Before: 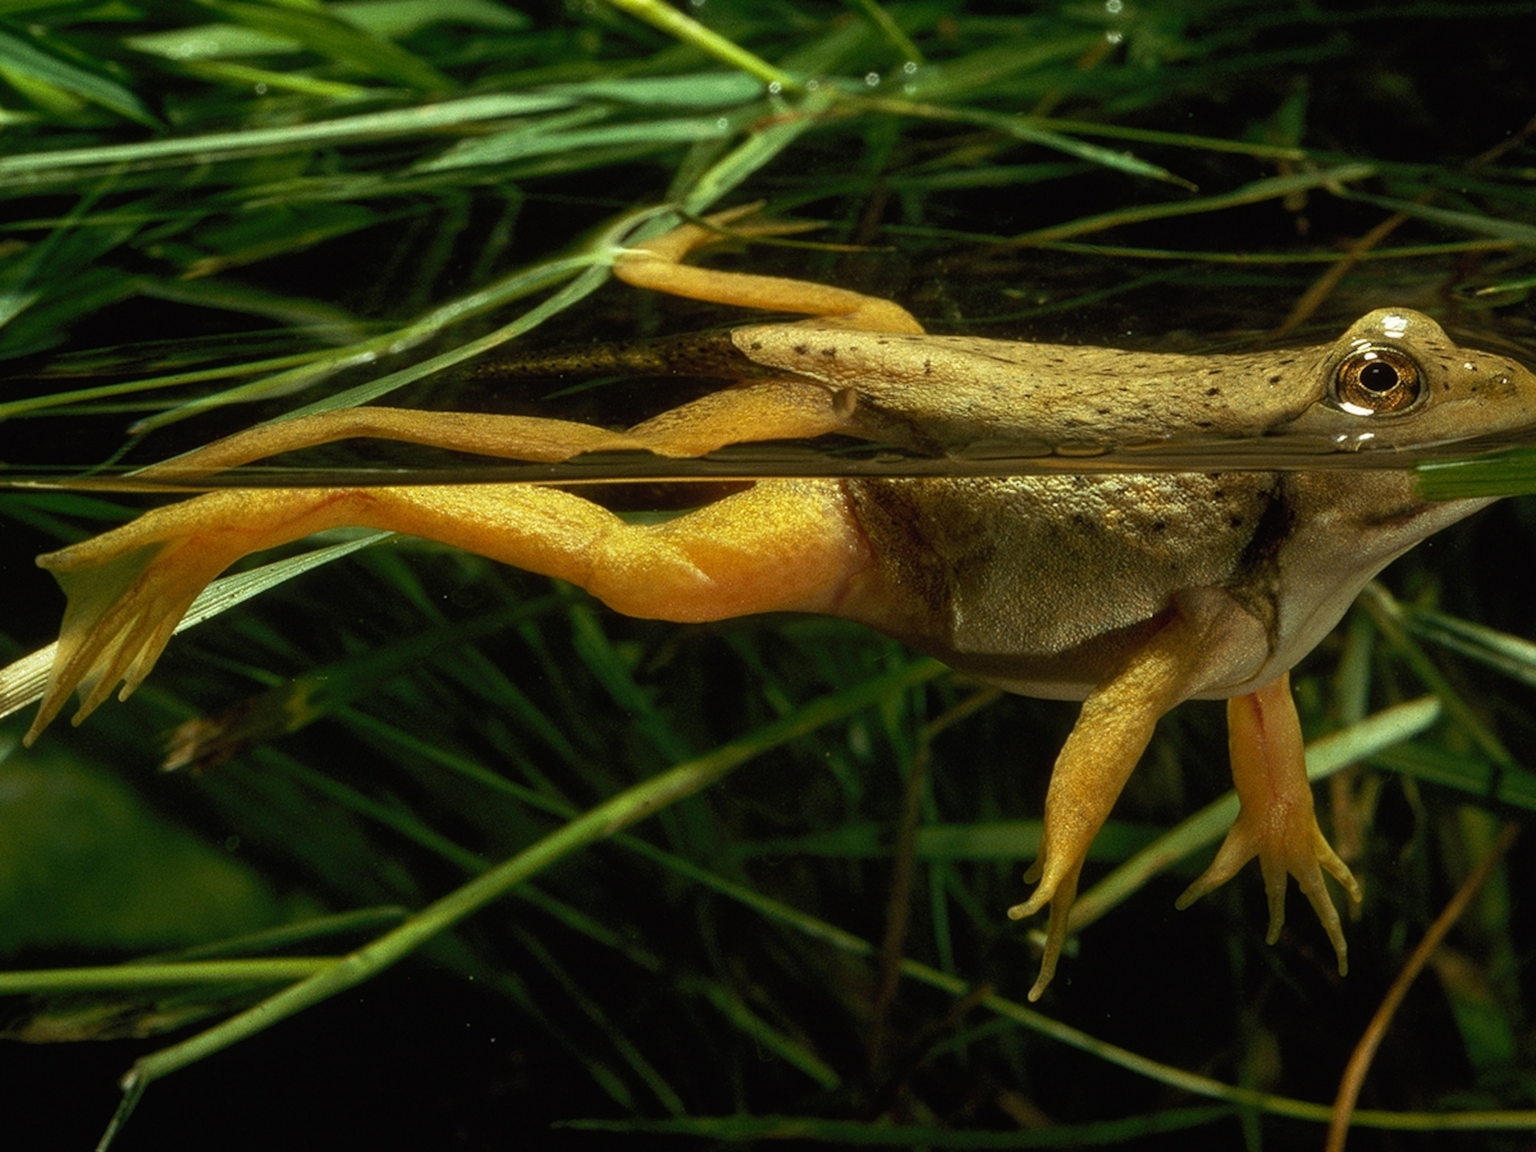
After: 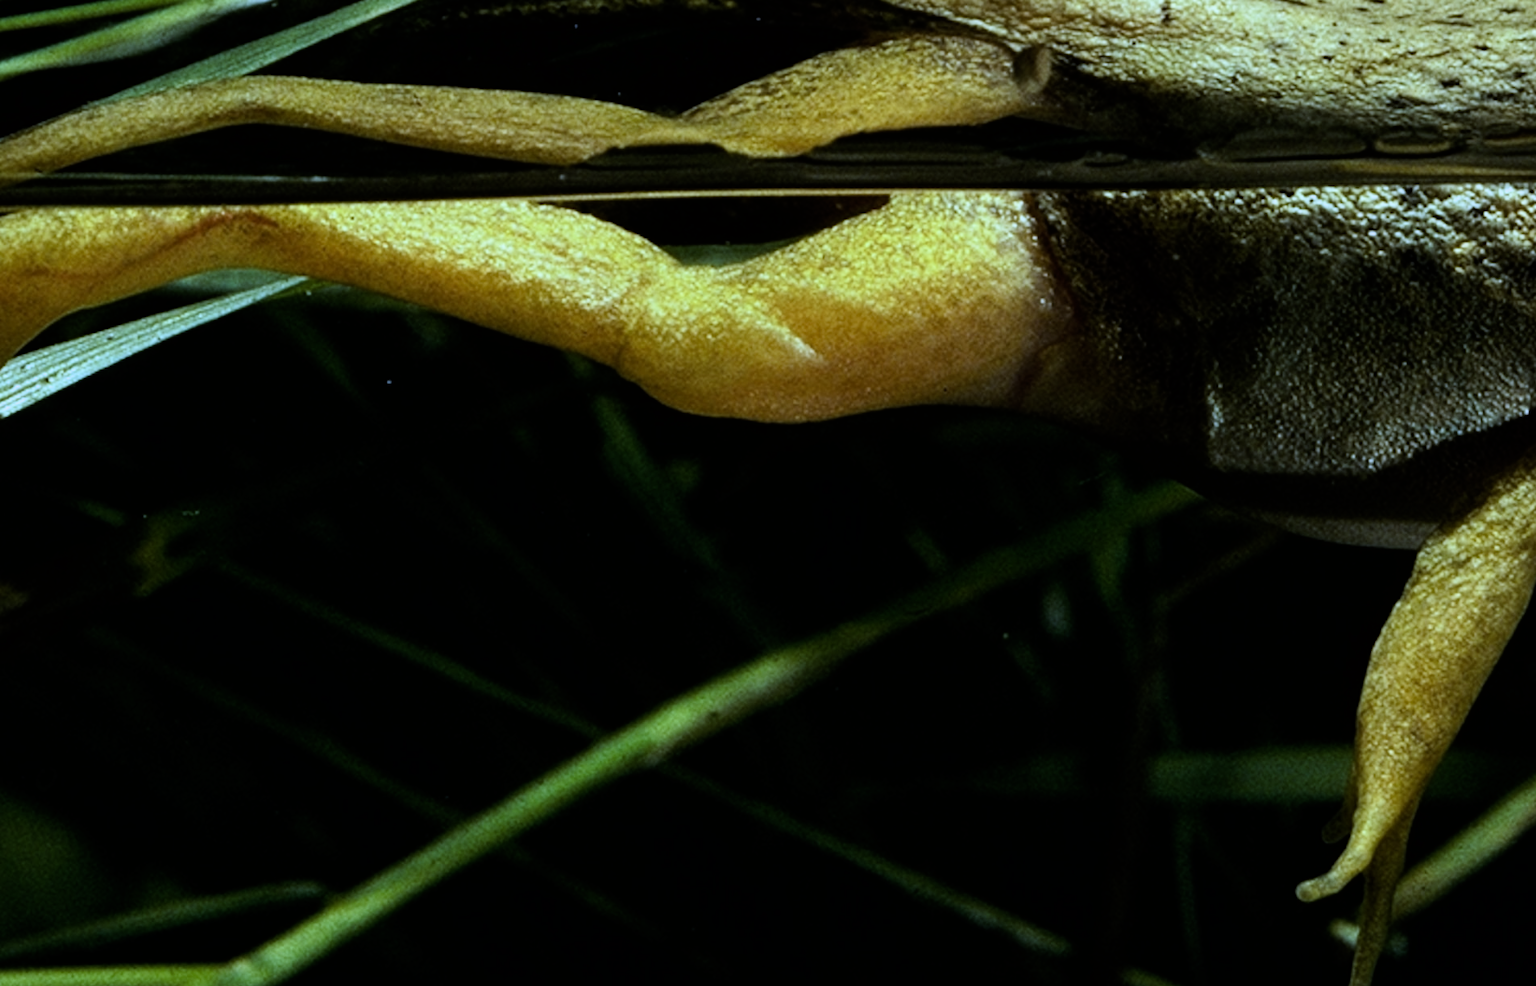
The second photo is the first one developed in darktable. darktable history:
white balance: red 0.766, blue 1.537
crop: left 13.312%, top 31.28%, right 24.627%, bottom 15.582%
filmic rgb: black relative exposure -5.42 EV, white relative exposure 2.85 EV, dynamic range scaling -37.73%, hardness 4, contrast 1.605, highlights saturation mix -0.93%
